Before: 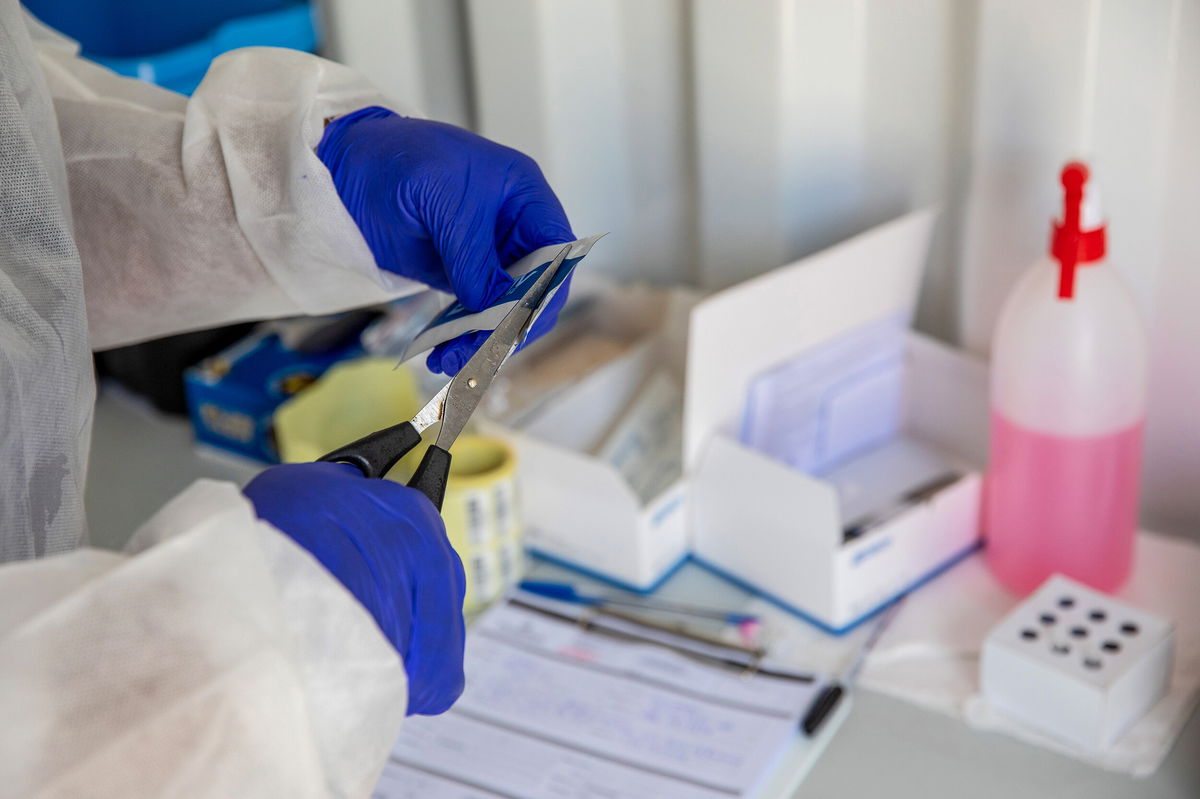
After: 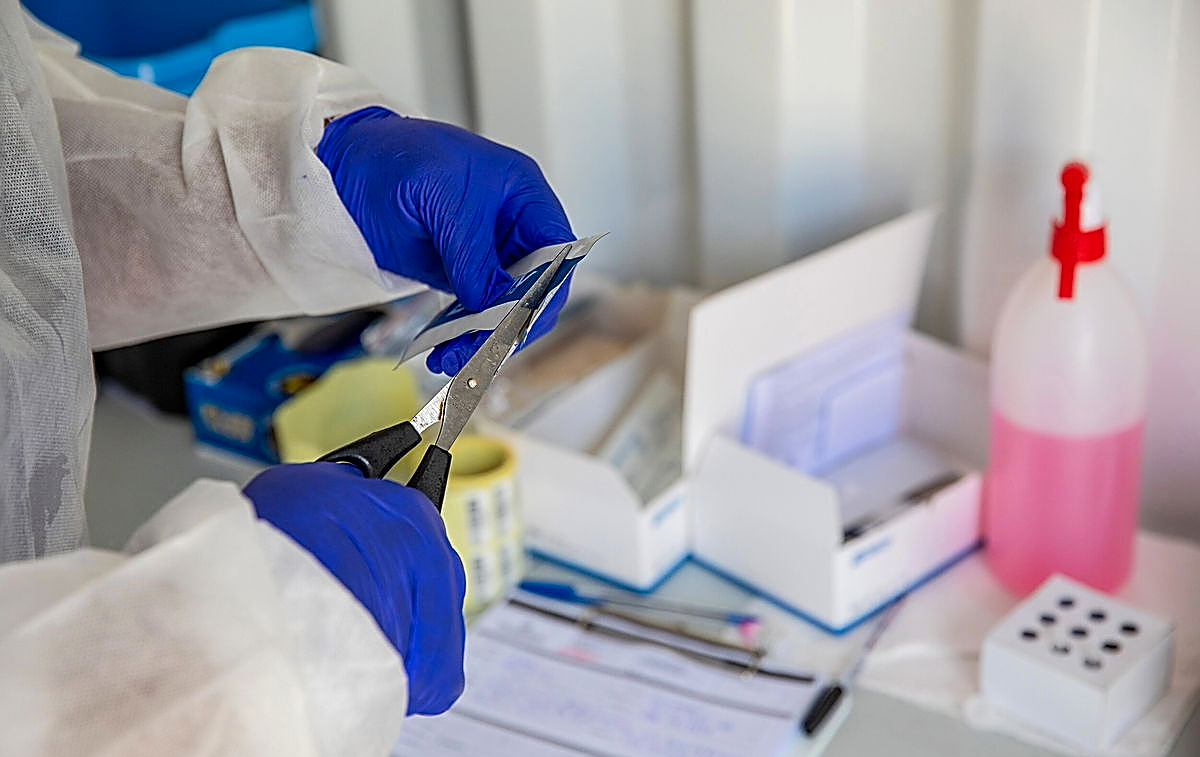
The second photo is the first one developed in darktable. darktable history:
contrast brightness saturation: contrast 0.045, saturation 0.07
sharpen: radius 1.697, amount 1.3
crop and rotate: top 0.009%, bottom 5.131%
